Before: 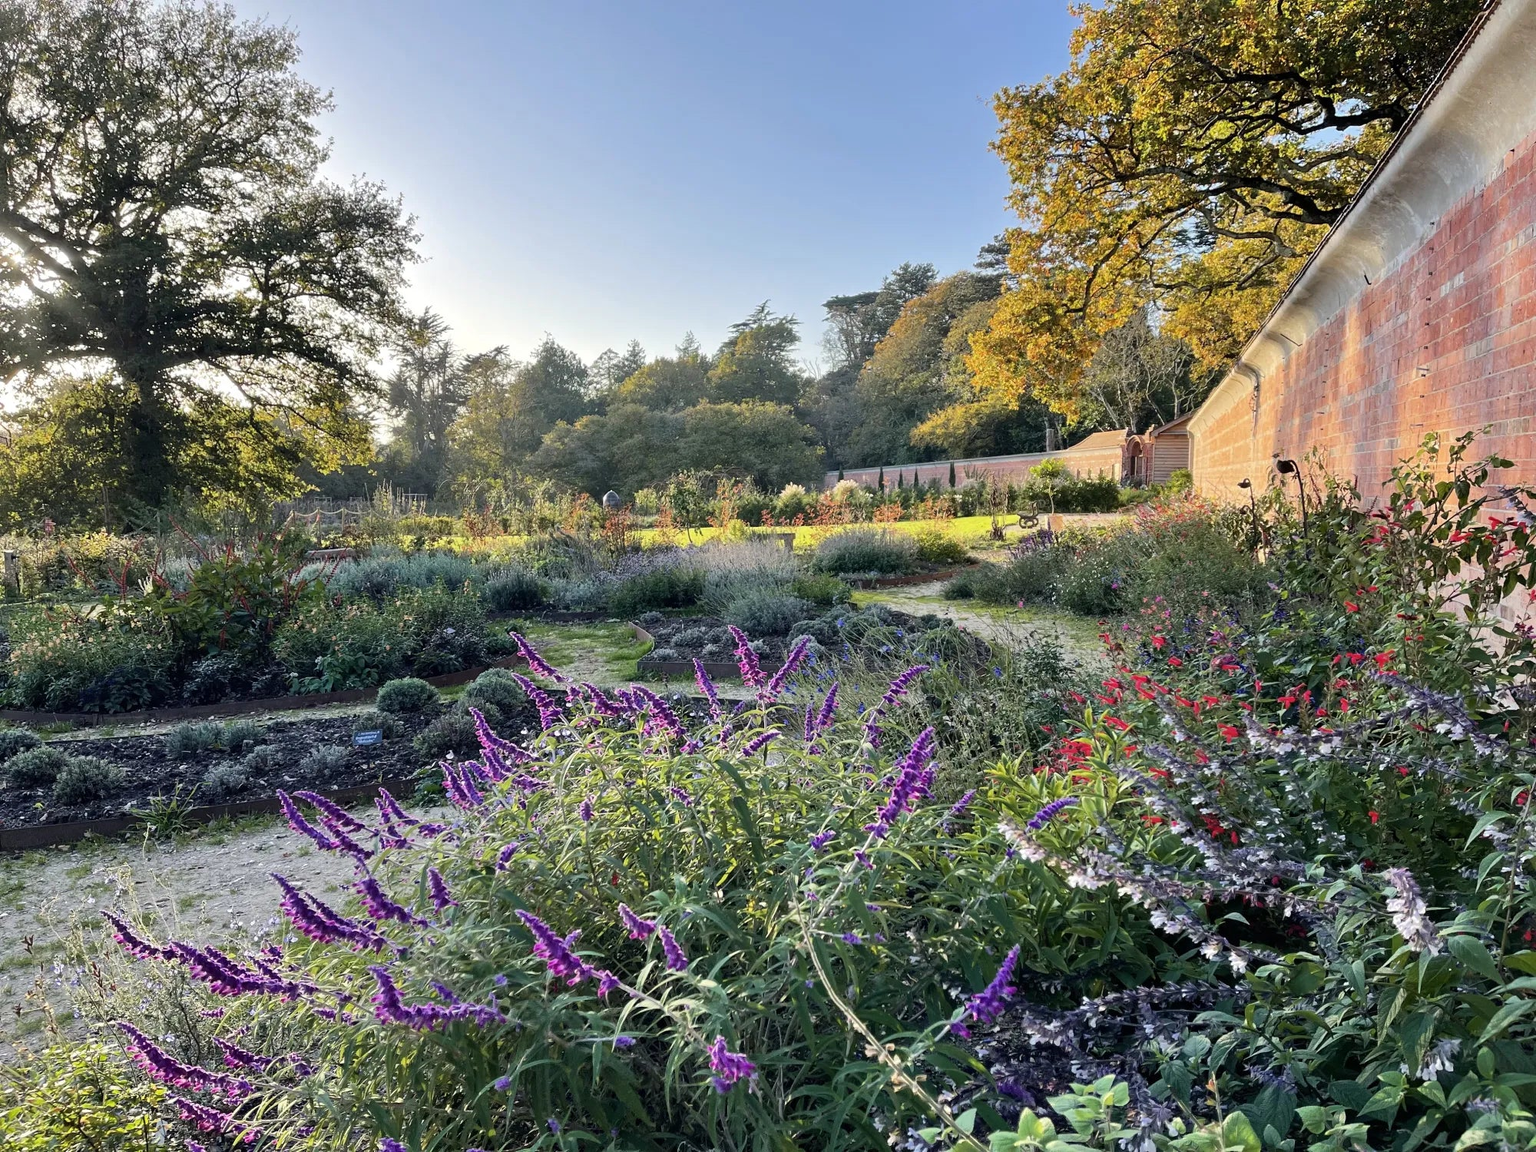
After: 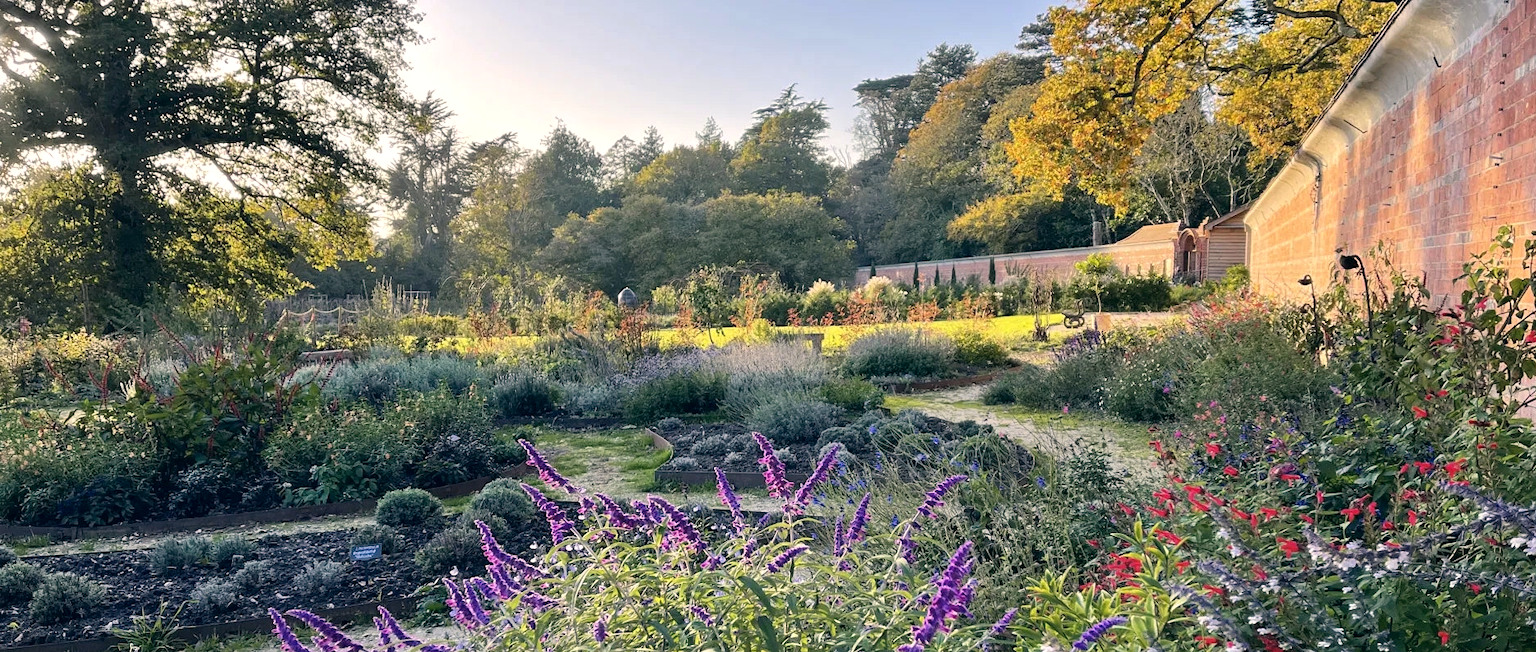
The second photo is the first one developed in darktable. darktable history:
crop: left 1.746%, top 19.291%, right 4.886%, bottom 27.787%
exposure: exposure 0.127 EV, compensate exposure bias true, compensate highlight preservation false
color correction: highlights a* 5.41, highlights b* 5.32, shadows a* -4.76, shadows b* -4.97
vignetting: fall-off start 100.19%
